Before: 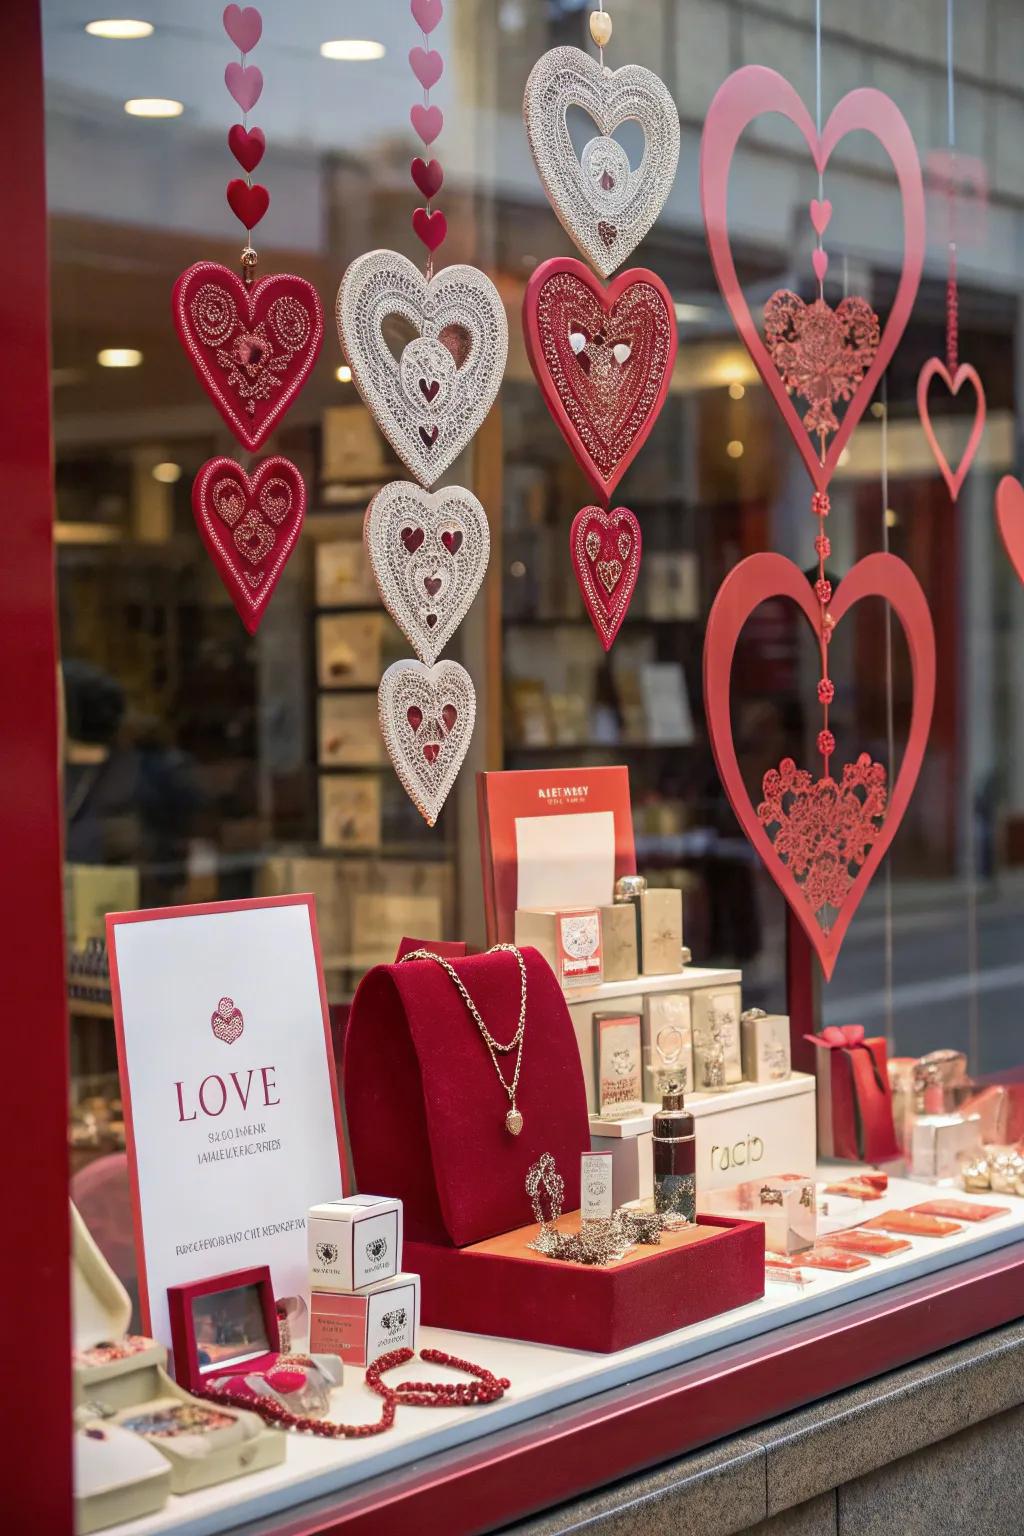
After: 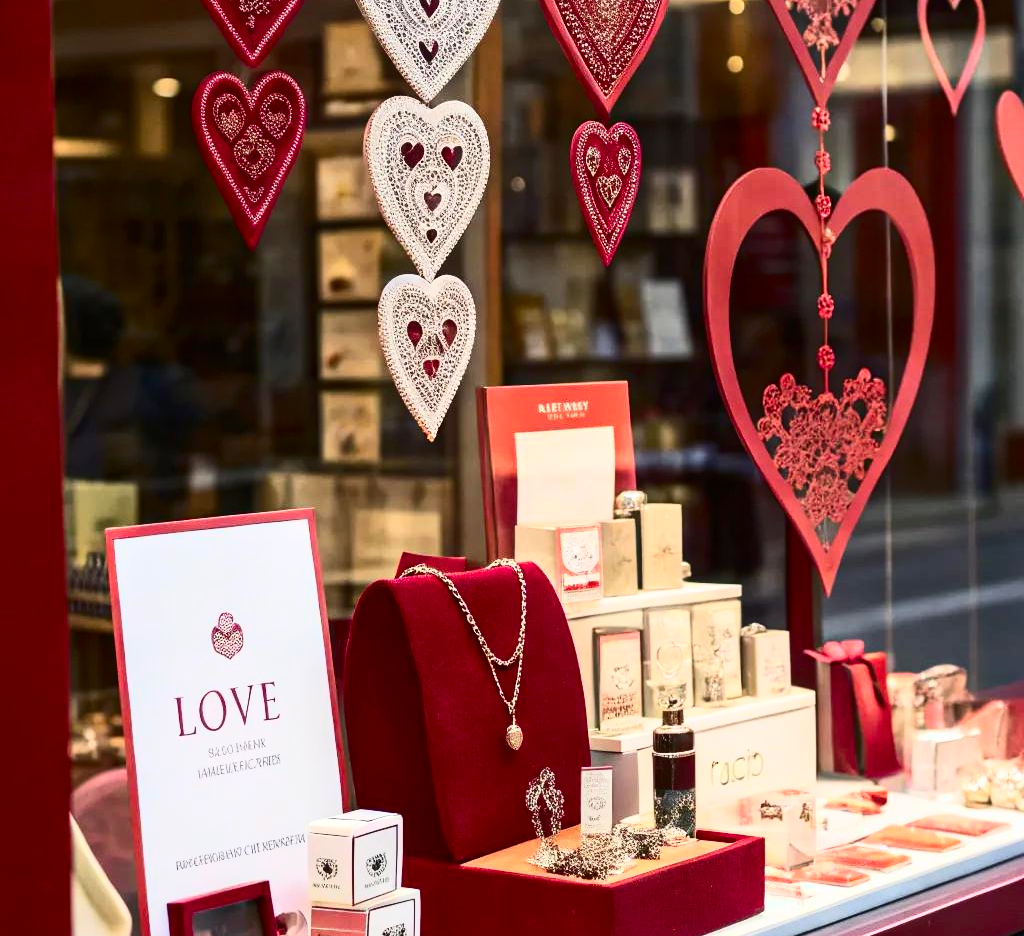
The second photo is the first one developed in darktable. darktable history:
crop and rotate: top 25.095%, bottom 13.928%
contrast brightness saturation: contrast 0.399, brightness 0.095, saturation 0.21
